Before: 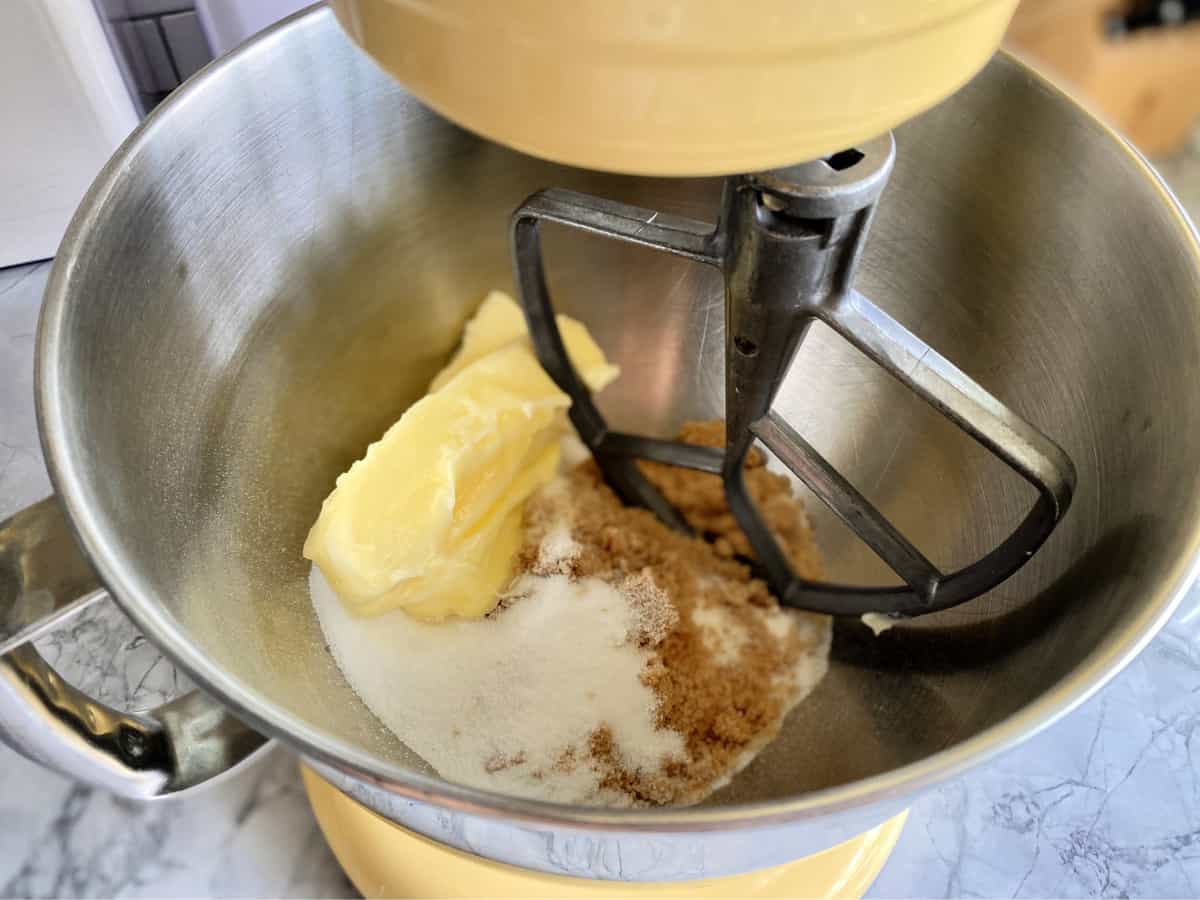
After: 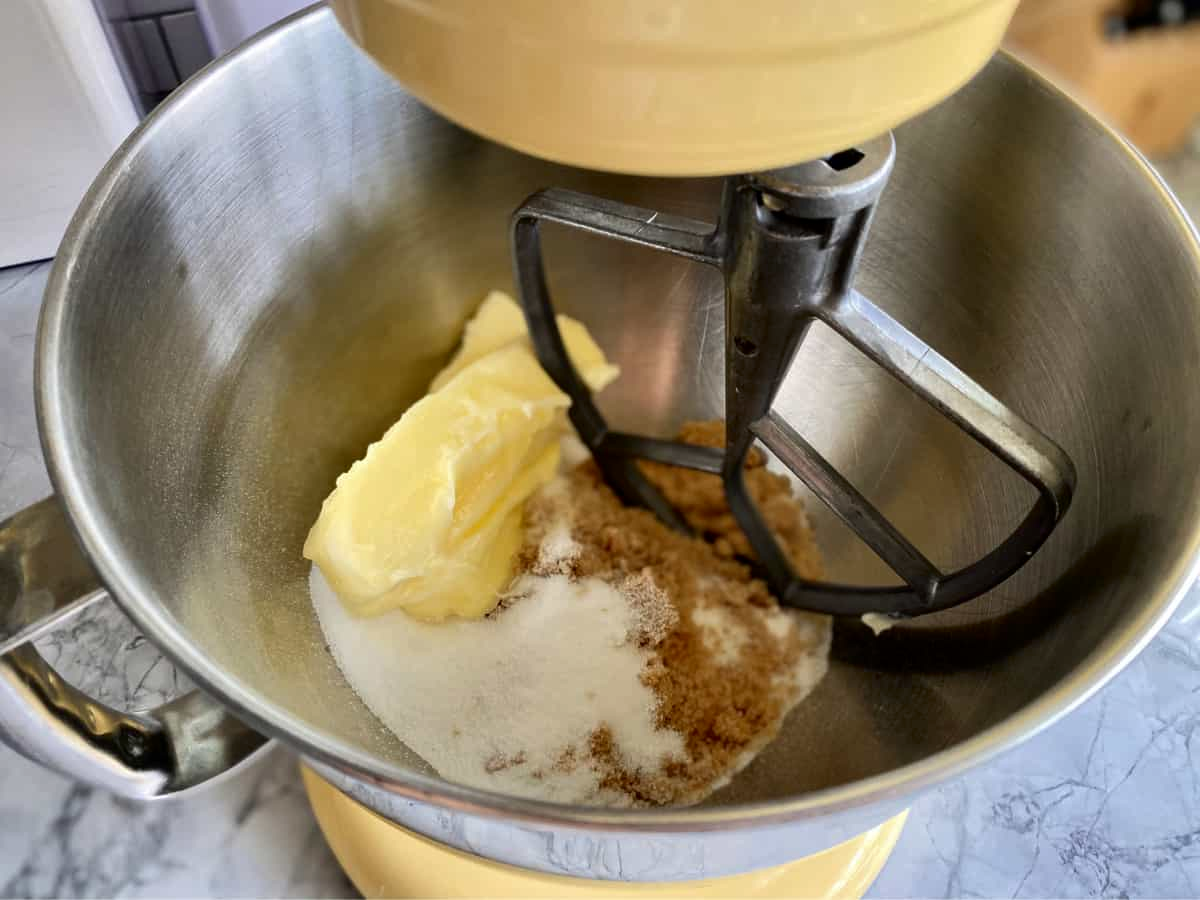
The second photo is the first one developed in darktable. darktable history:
contrast brightness saturation: brightness -0.096
